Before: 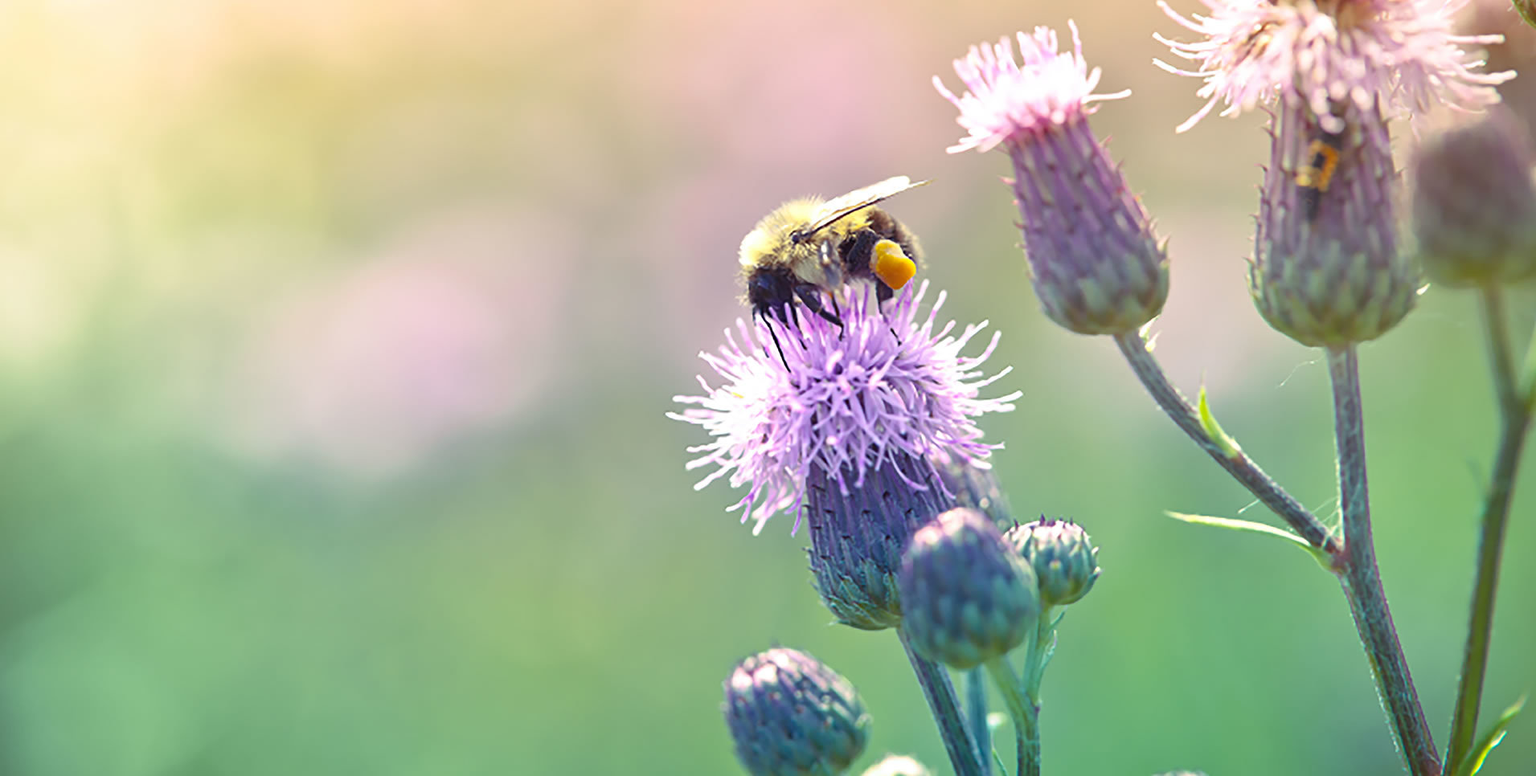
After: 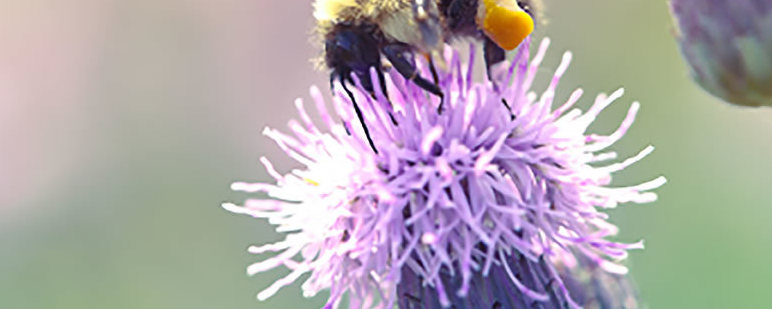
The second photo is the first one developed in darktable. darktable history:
crop: left 31.751%, top 32.172%, right 27.8%, bottom 35.83%
color zones: curves: ch0 [(0, 0.5) (0.143, 0.5) (0.286, 0.5) (0.429, 0.5) (0.62, 0.489) (0.714, 0.445) (0.844, 0.496) (1, 0.5)]; ch1 [(0, 0.5) (0.143, 0.5) (0.286, 0.5) (0.429, 0.5) (0.571, 0.5) (0.714, 0.523) (0.857, 0.5) (1, 0.5)]
